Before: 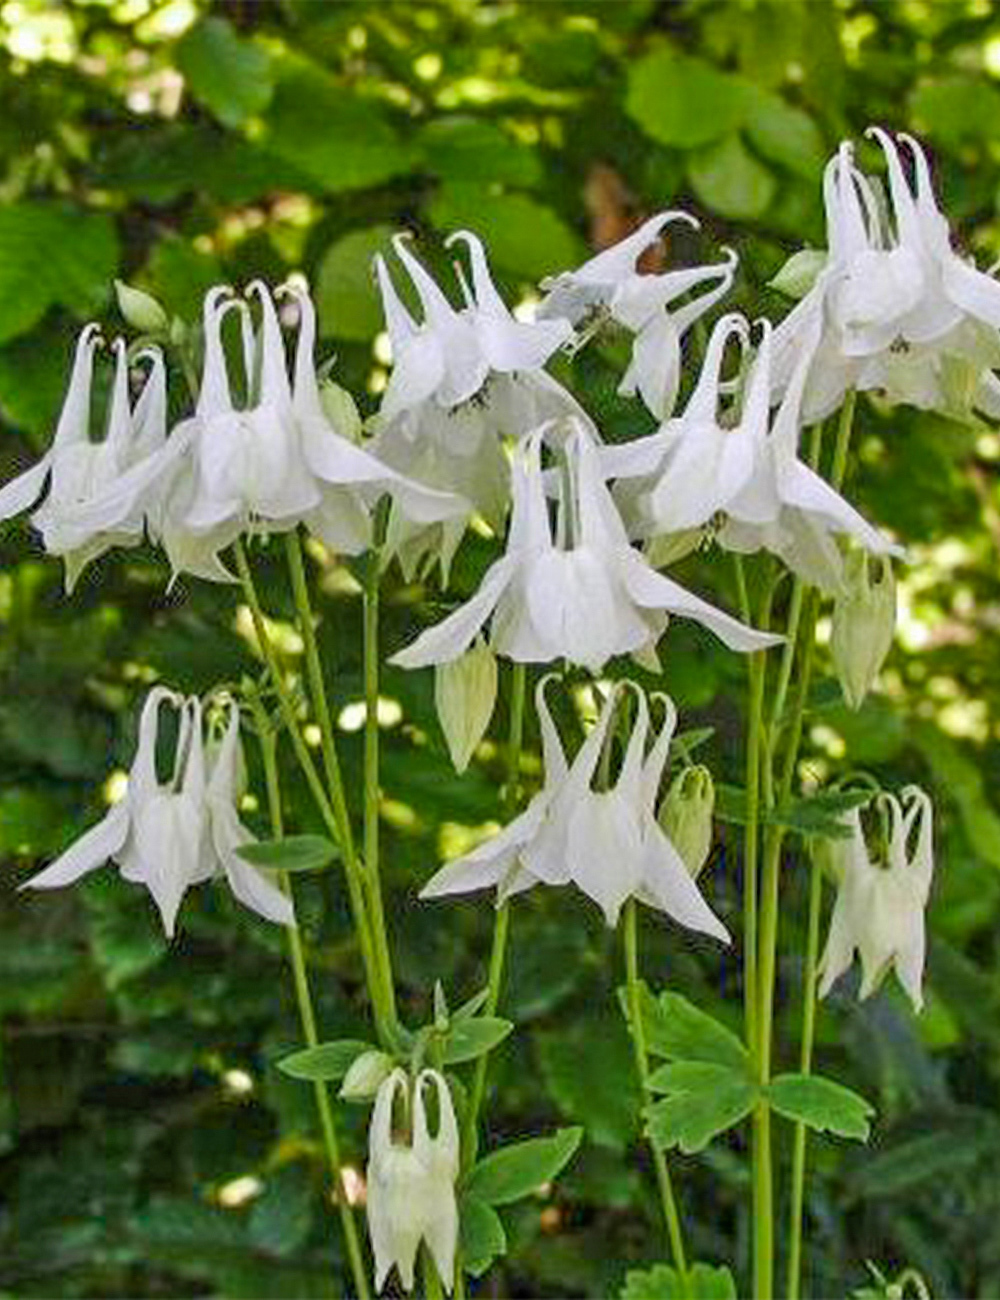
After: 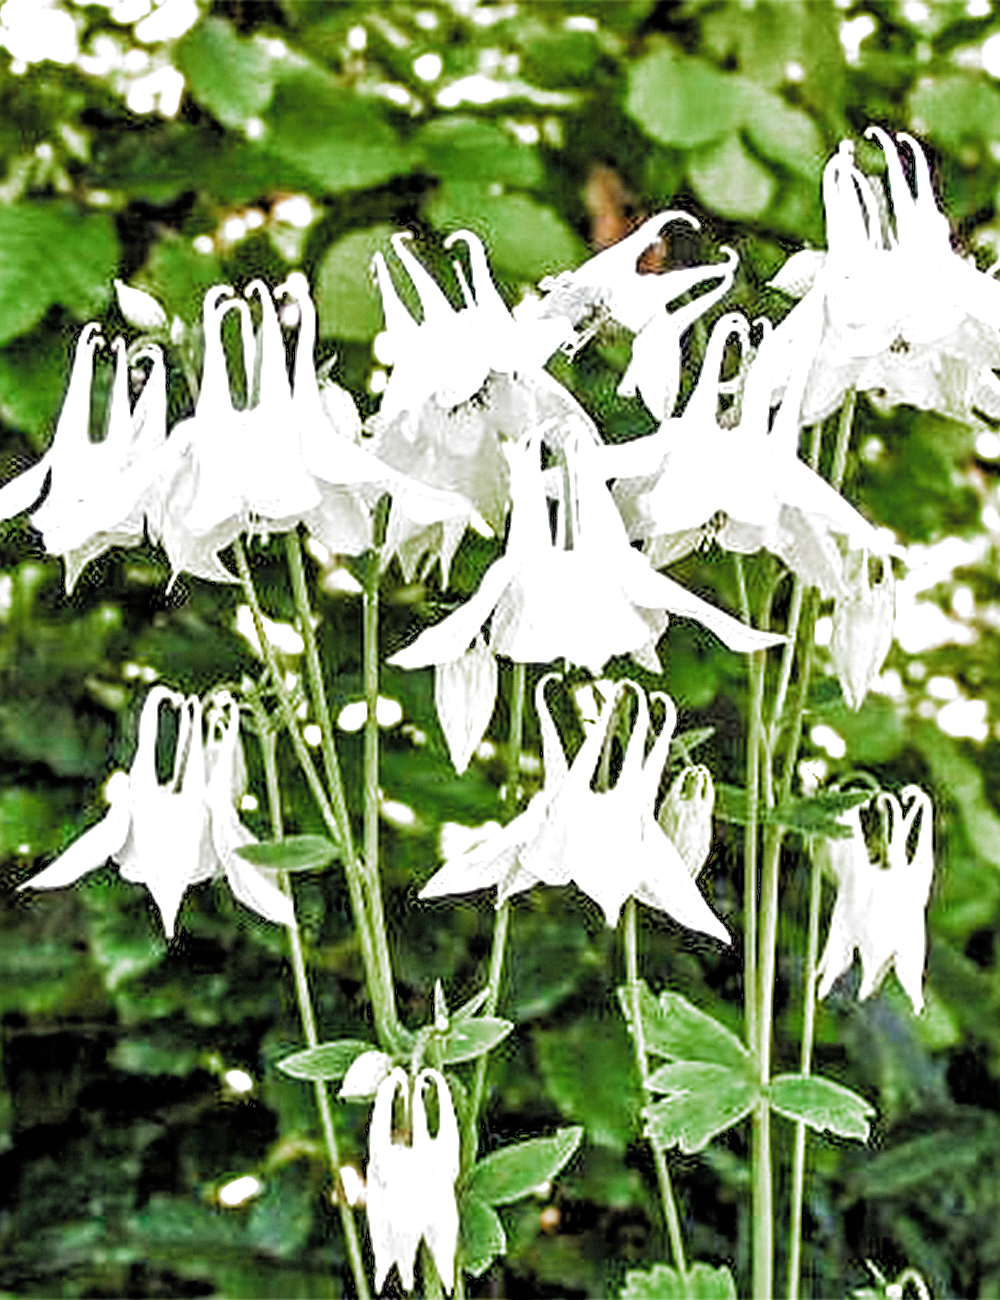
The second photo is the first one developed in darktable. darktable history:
shadows and highlights: shadows 25.96, highlights -24.75
filmic rgb: black relative exposure -3.61 EV, white relative exposure 2.15 EV, hardness 3.63, add noise in highlights 0.001, preserve chrominance luminance Y, color science v3 (2019), use custom middle-gray values true, contrast in highlights soft
tone equalizer: on, module defaults
exposure: exposure 0.947 EV, compensate highlight preservation false
sharpen: on, module defaults
